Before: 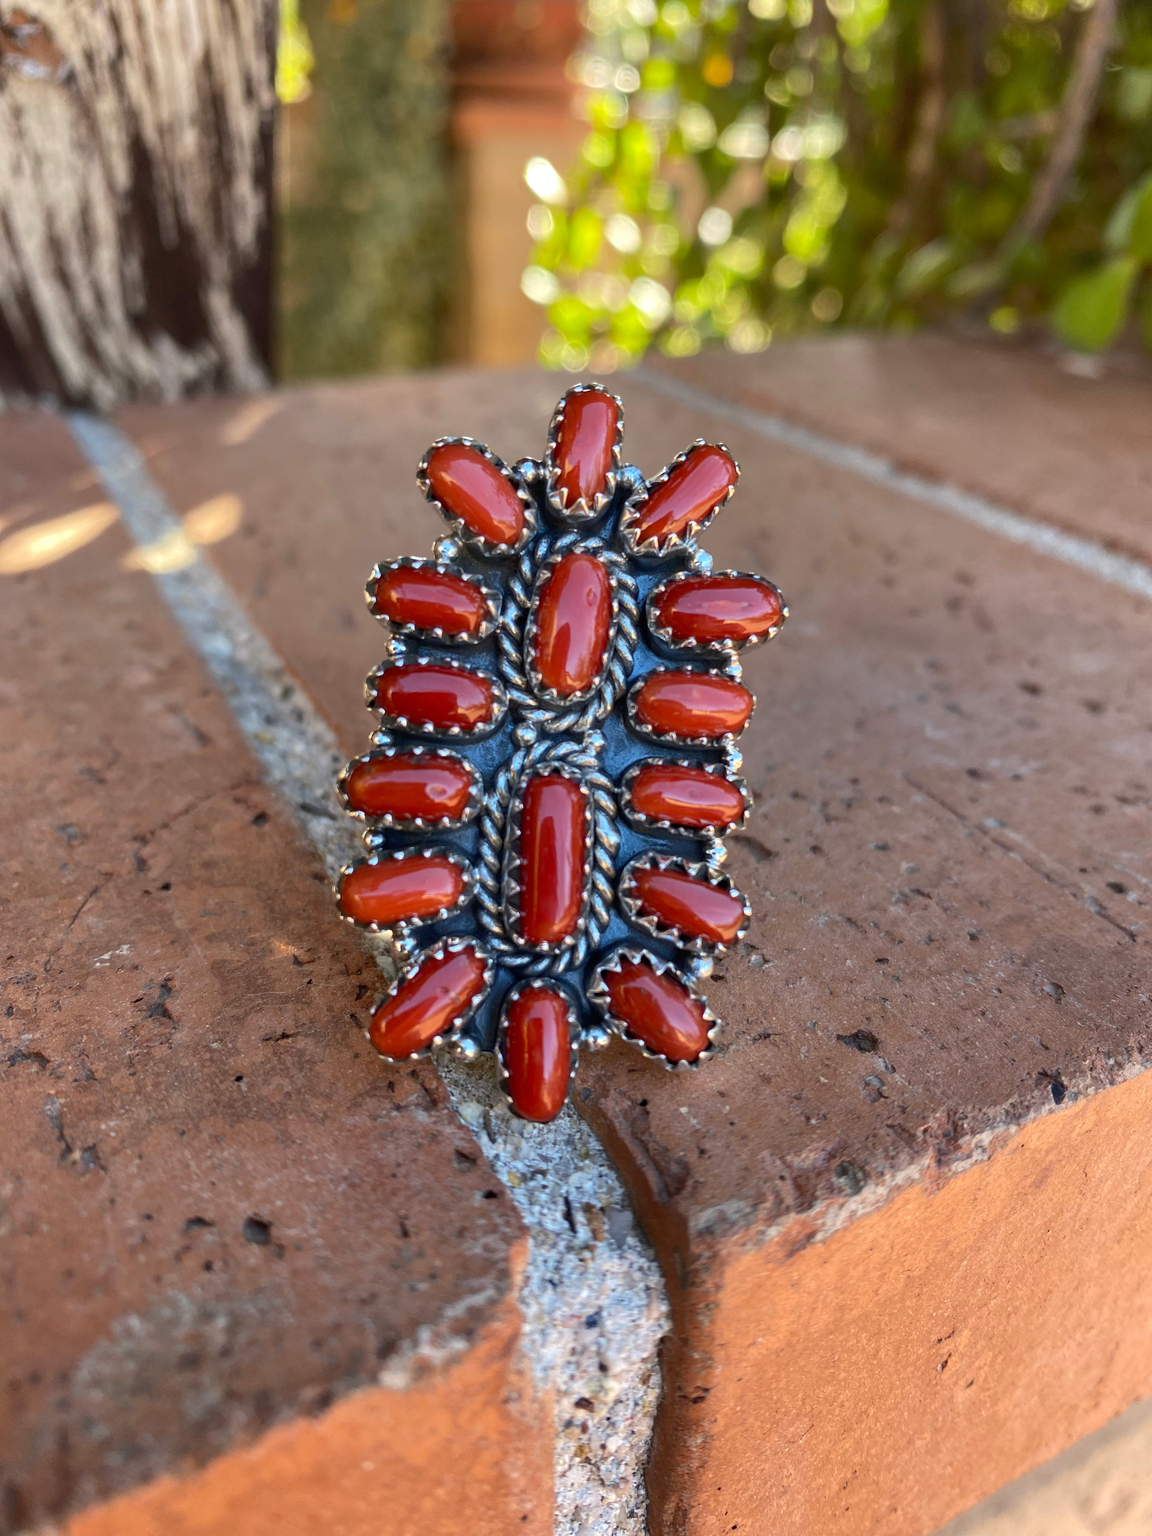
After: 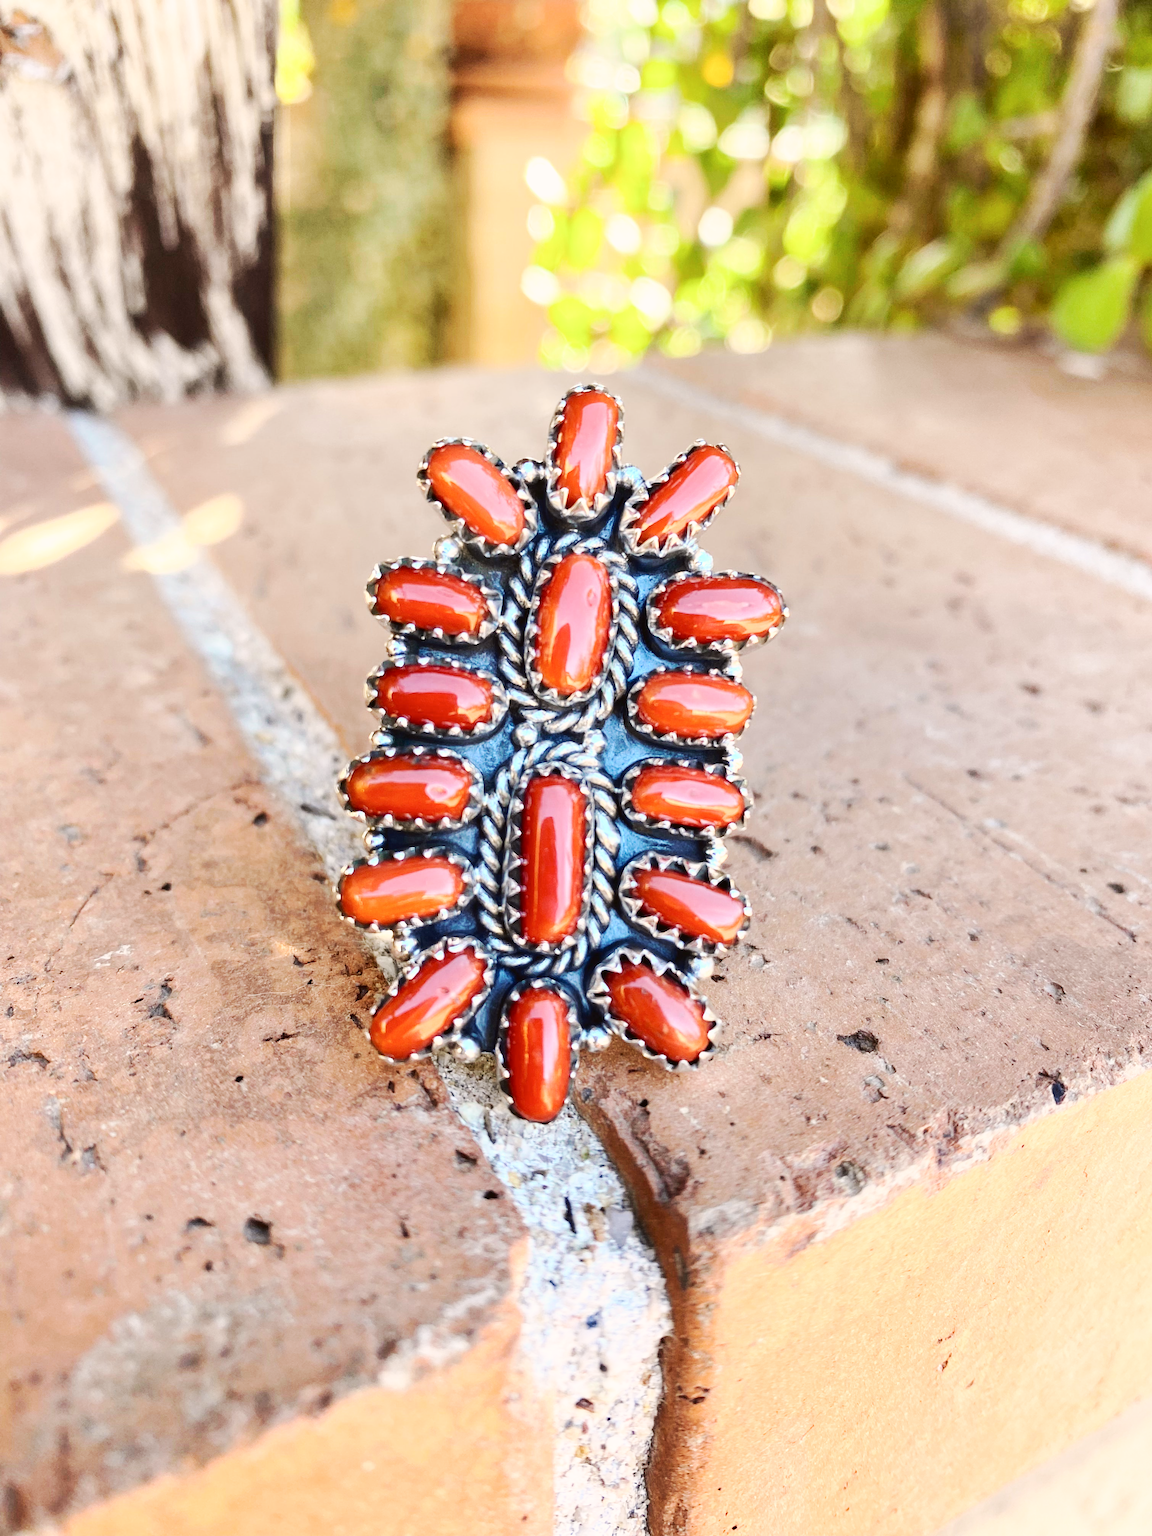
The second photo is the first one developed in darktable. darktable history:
base curve: curves: ch0 [(0, 0) (0.025, 0.046) (0.112, 0.277) (0.467, 0.74) (0.814, 0.929) (1, 0.942)], preserve colors none
tone curve: curves: ch0 [(0, 0.023) (0.1, 0.084) (0.184, 0.168) (0.45, 0.54) (0.57, 0.683) (0.722, 0.825) (0.877, 0.948) (1, 1)]; ch1 [(0, 0) (0.414, 0.395) (0.453, 0.437) (0.502, 0.509) (0.521, 0.519) (0.573, 0.568) (0.618, 0.61) (0.654, 0.642) (1, 1)]; ch2 [(0, 0) (0.421, 0.43) (0.45, 0.463) (0.492, 0.504) (0.511, 0.519) (0.557, 0.557) (0.602, 0.605) (1, 1)], color space Lab, independent channels, preserve colors none
exposure: black level correction 0, compensate highlight preservation false
